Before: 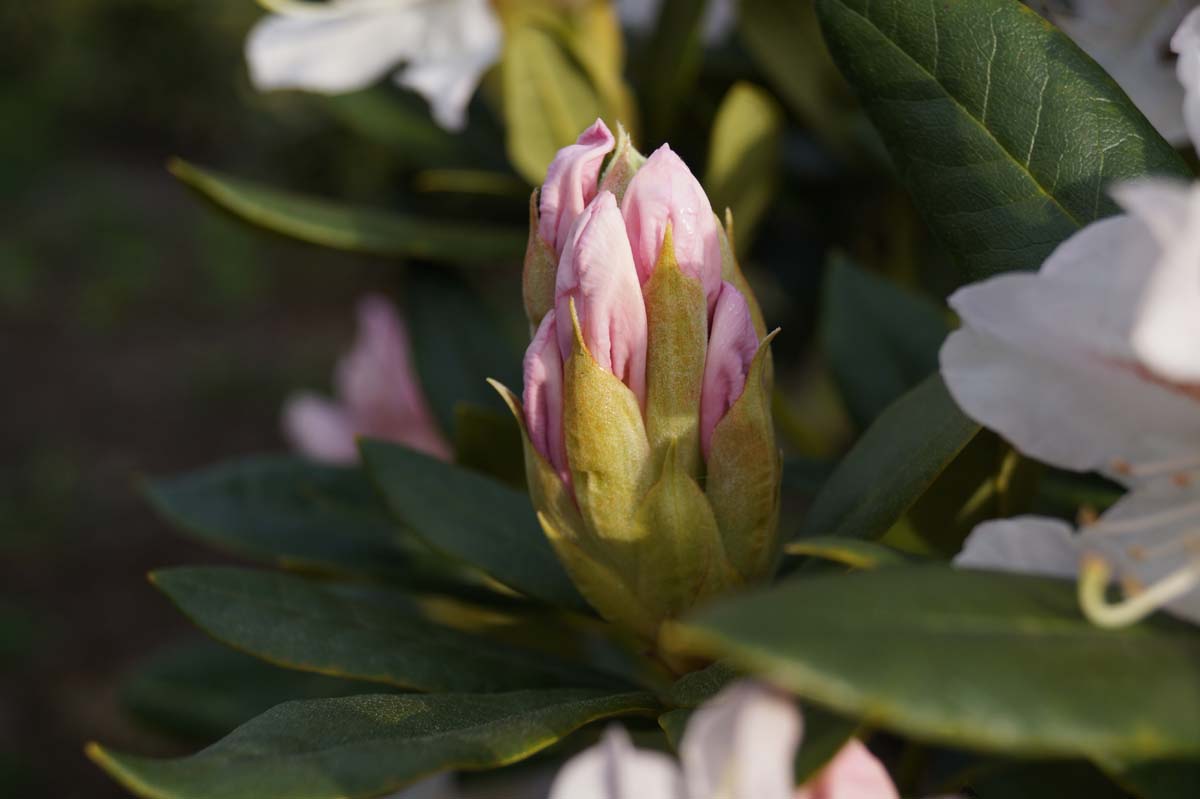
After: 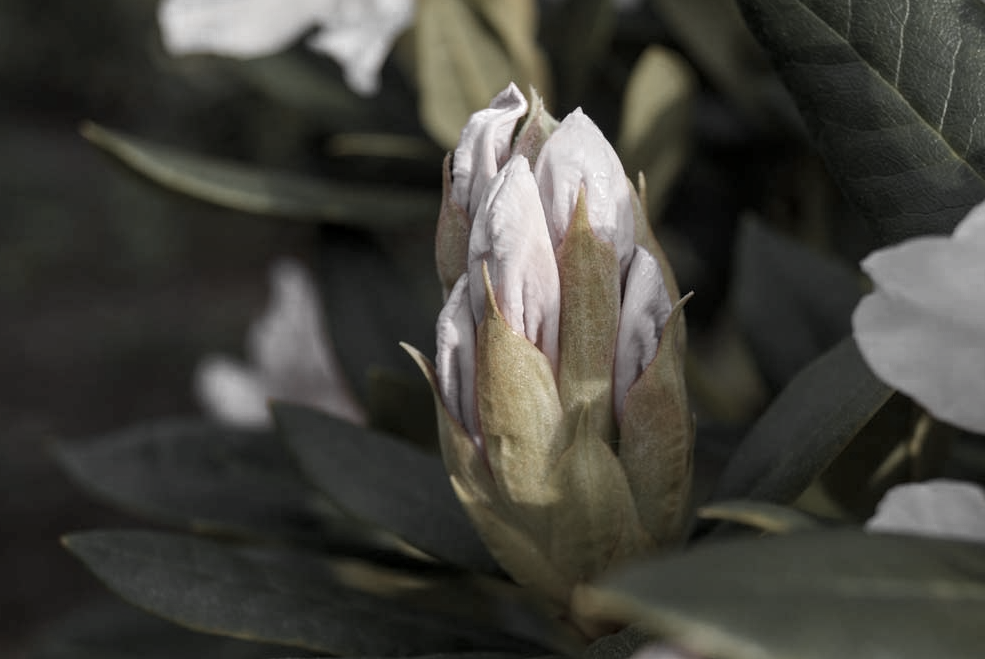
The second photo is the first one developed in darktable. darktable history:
crop and rotate: left 7.325%, top 4.528%, right 10.561%, bottom 12.953%
local contrast: on, module defaults
color zones: curves: ch0 [(0, 0.613) (0.01, 0.613) (0.245, 0.448) (0.498, 0.529) (0.642, 0.665) (0.879, 0.777) (0.99, 0.613)]; ch1 [(0, 0.035) (0.121, 0.189) (0.259, 0.197) (0.415, 0.061) (0.589, 0.022) (0.732, 0.022) (0.857, 0.026) (0.991, 0.053)]
